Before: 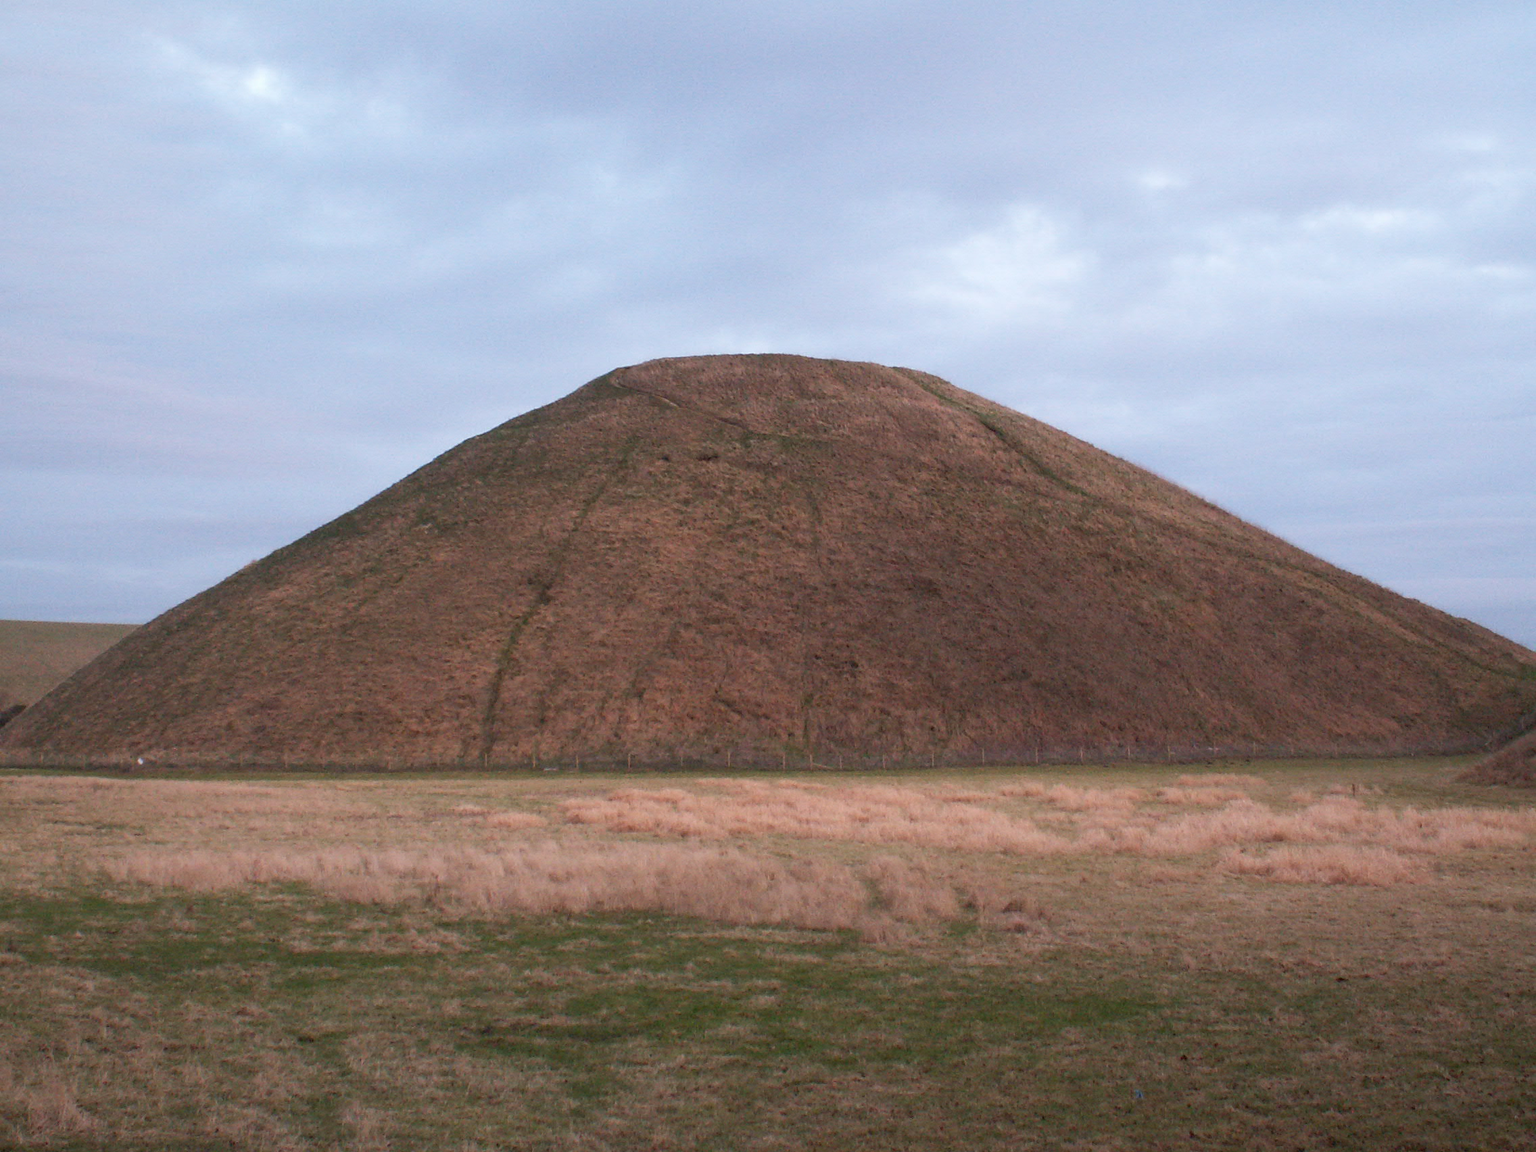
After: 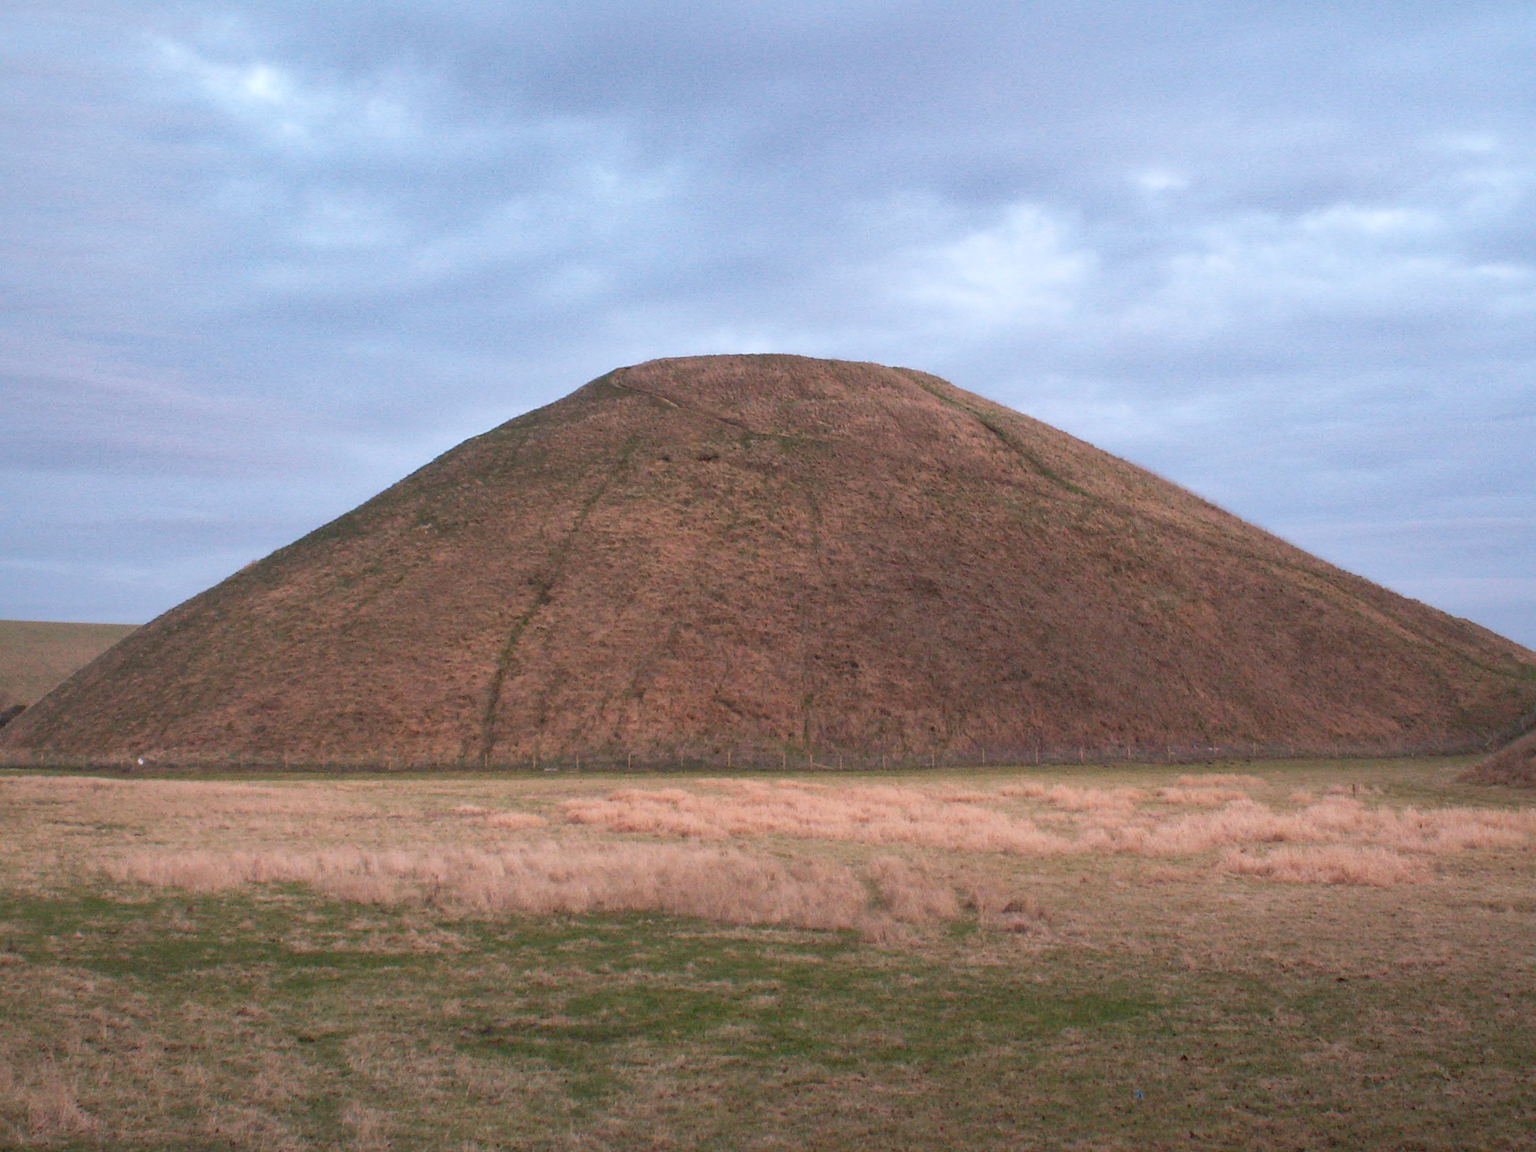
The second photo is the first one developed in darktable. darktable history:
shadows and highlights: shadows 40, highlights -60
base curve: curves: ch0 [(0, 0) (0.666, 0.806) (1, 1)]
